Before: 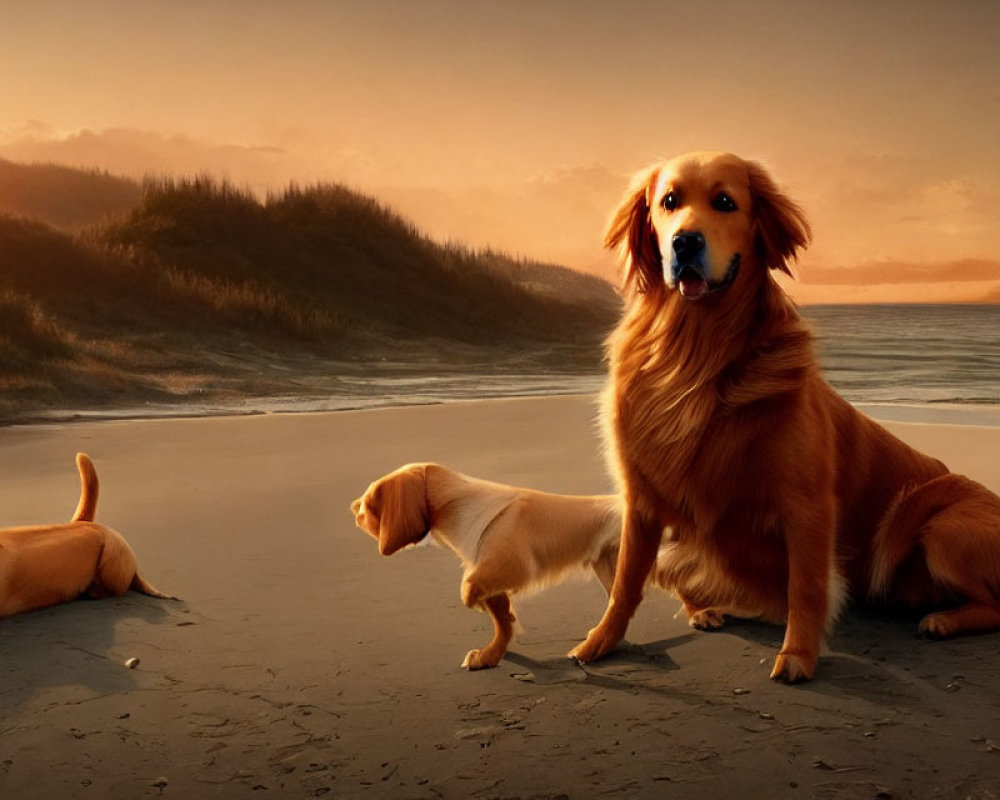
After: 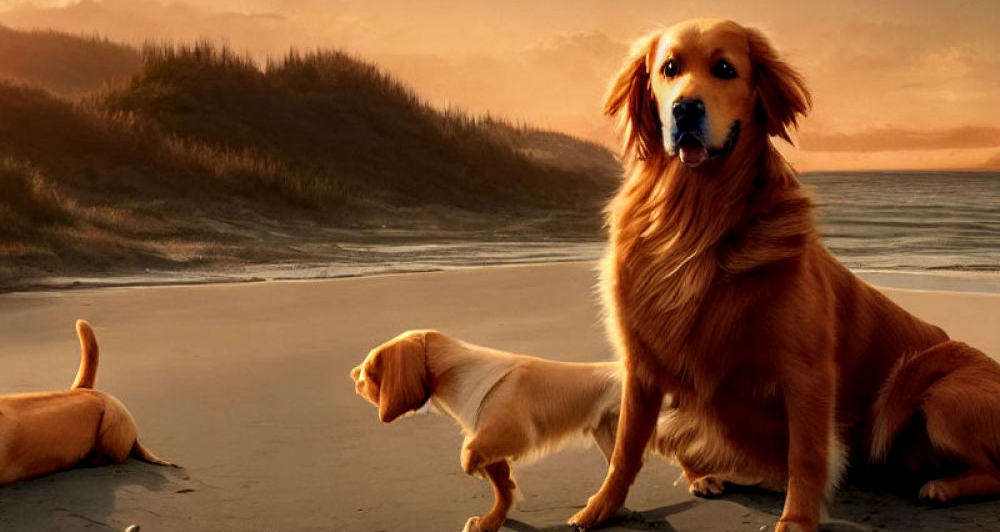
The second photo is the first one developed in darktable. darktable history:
crop: top 16.703%, bottom 16.679%
local contrast: detail 130%
